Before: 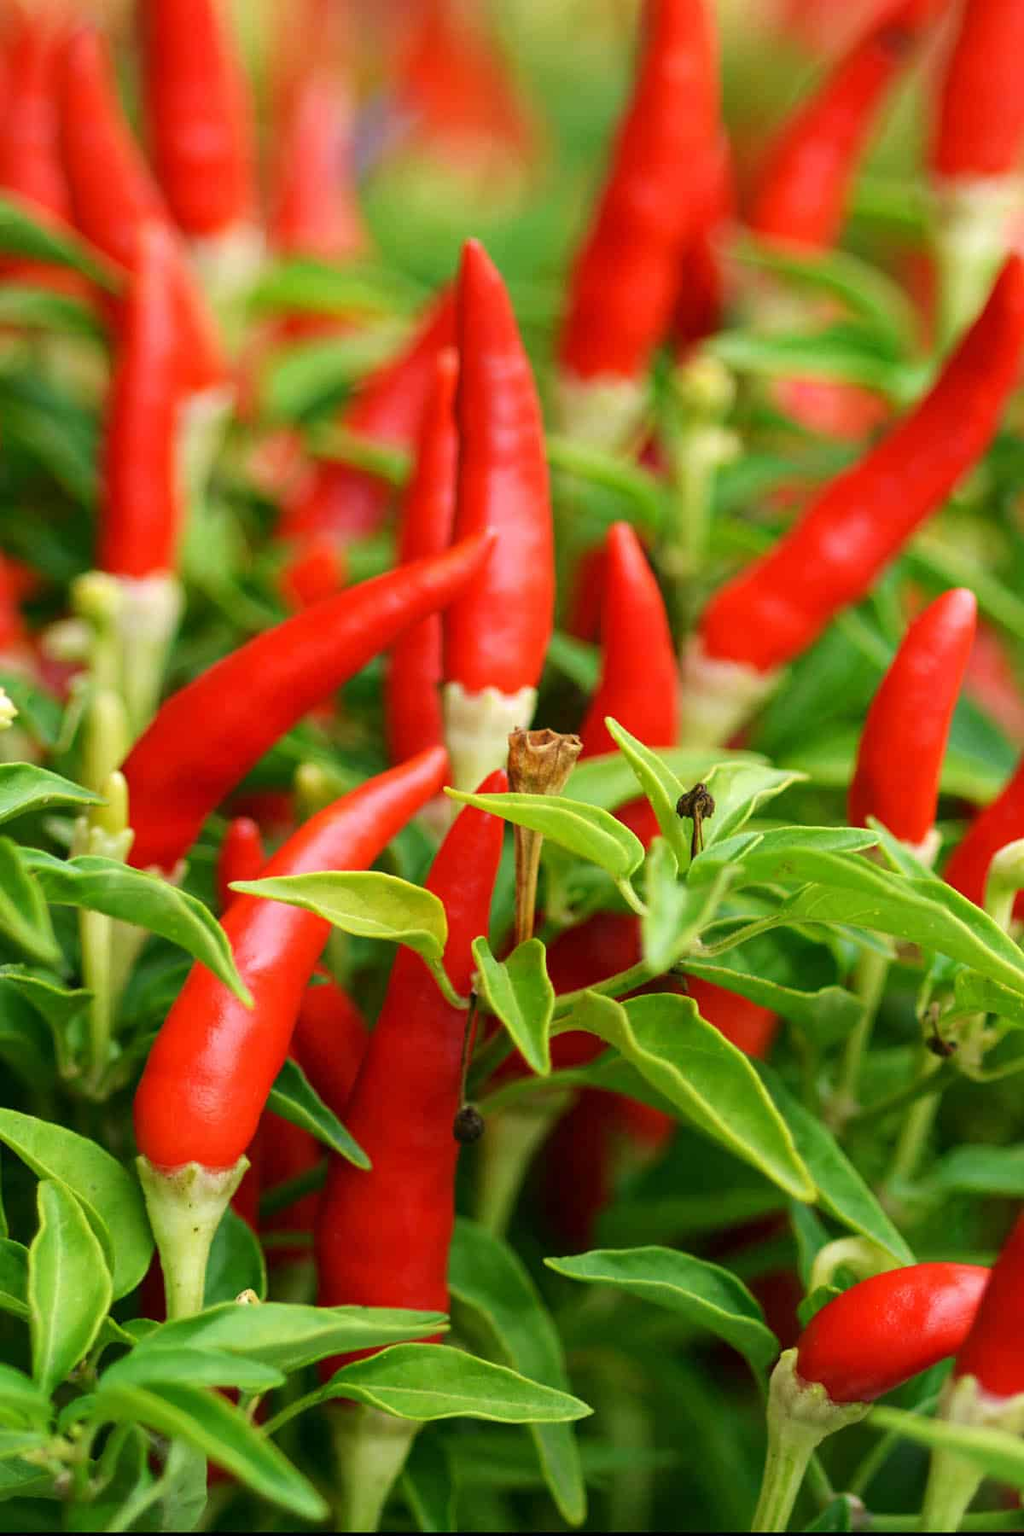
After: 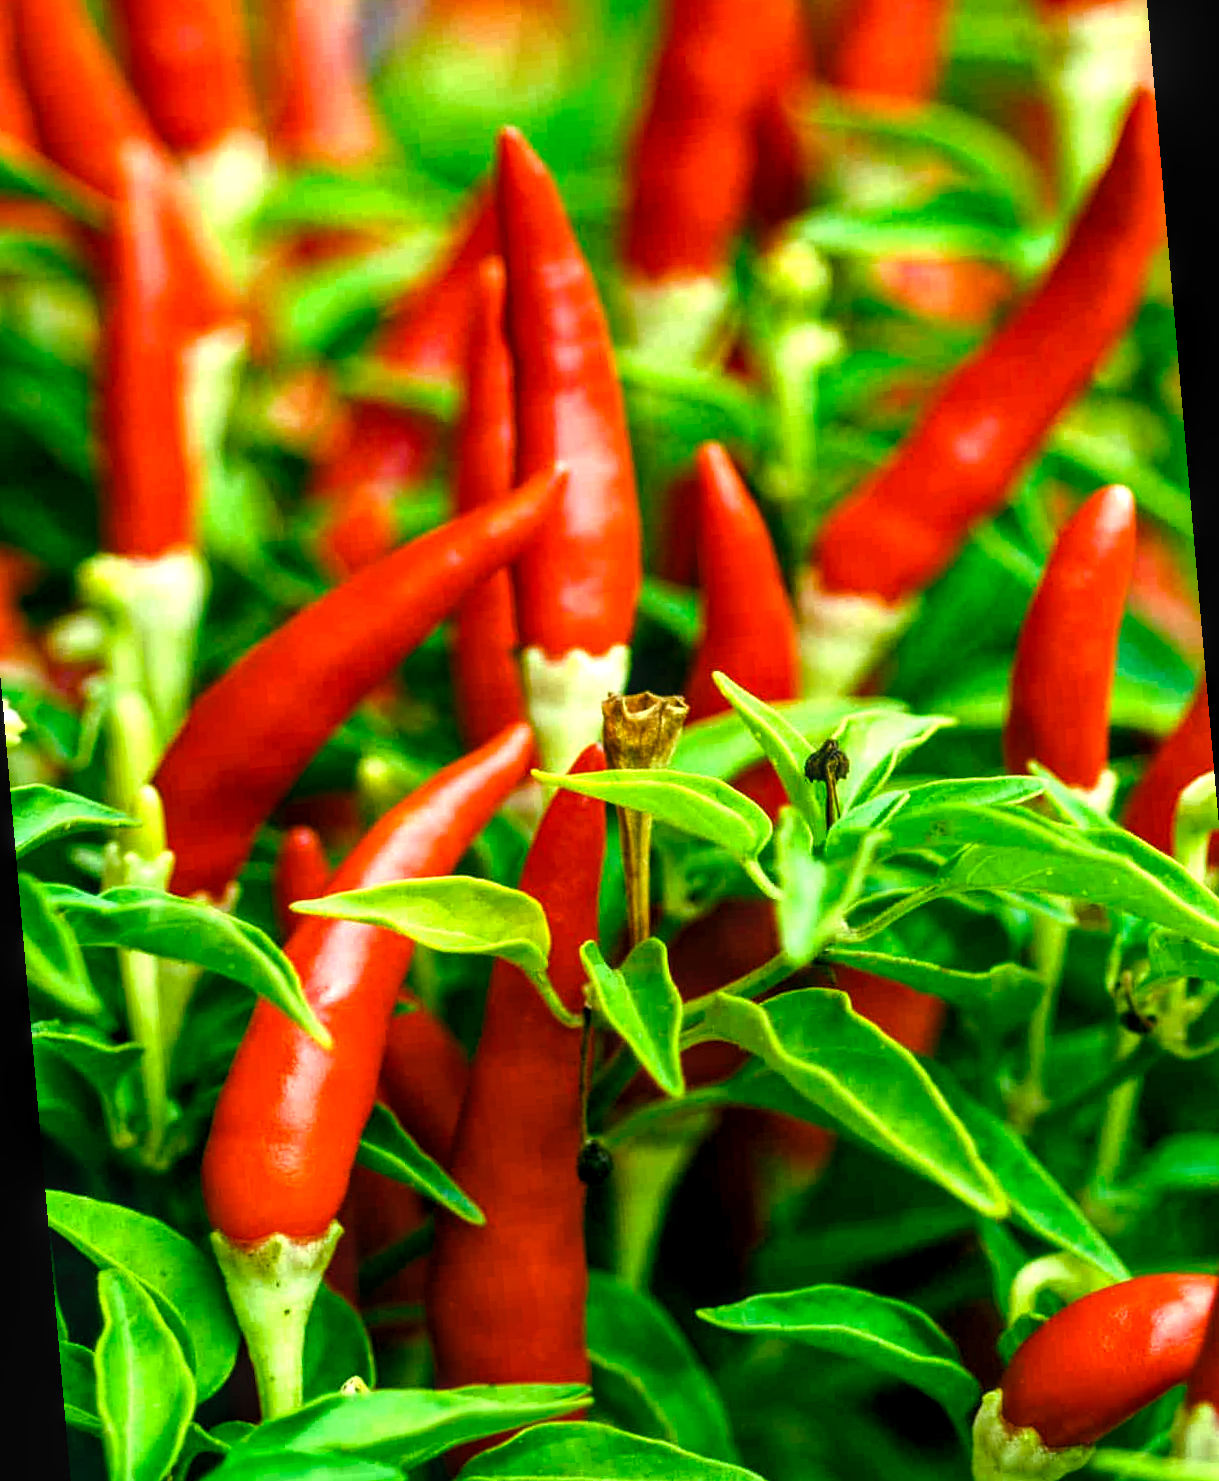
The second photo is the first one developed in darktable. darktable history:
local contrast: on, module defaults
color balance rgb: shadows lift › luminance -7.7%, shadows lift › chroma 2.13%, shadows lift › hue 165.27°, power › luminance -7.77%, power › chroma 1.1%, power › hue 215.88°, highlights gain › luminance 15.15%, highlights gain › chroma 7%, highlights gain › hue 125.57°, global offset › luminance -0.33%, global offset › chroma 0.11%, global offset › hue 165.27°, perceptual saturation grading › global saturation 24.42%, perceptual saturation grading › highlights -24.42%, perceptual saturation grading › mid-tones 24.42%, perceptual saturation grading › shadows 40%, perceptual brilliance grading › global brilliance -5%, perceptual brilliance grading › highlights 24.42%, perceptual brilliance grading › mid-tones 7%, perceptual brilliance grading › shadows -5%
rotate and perspective: rotation -5°, crop left 0.05, crop right 0.952, crop top 0.11, crop bottom 0.89
shadows and highlights: soften with gaussian
